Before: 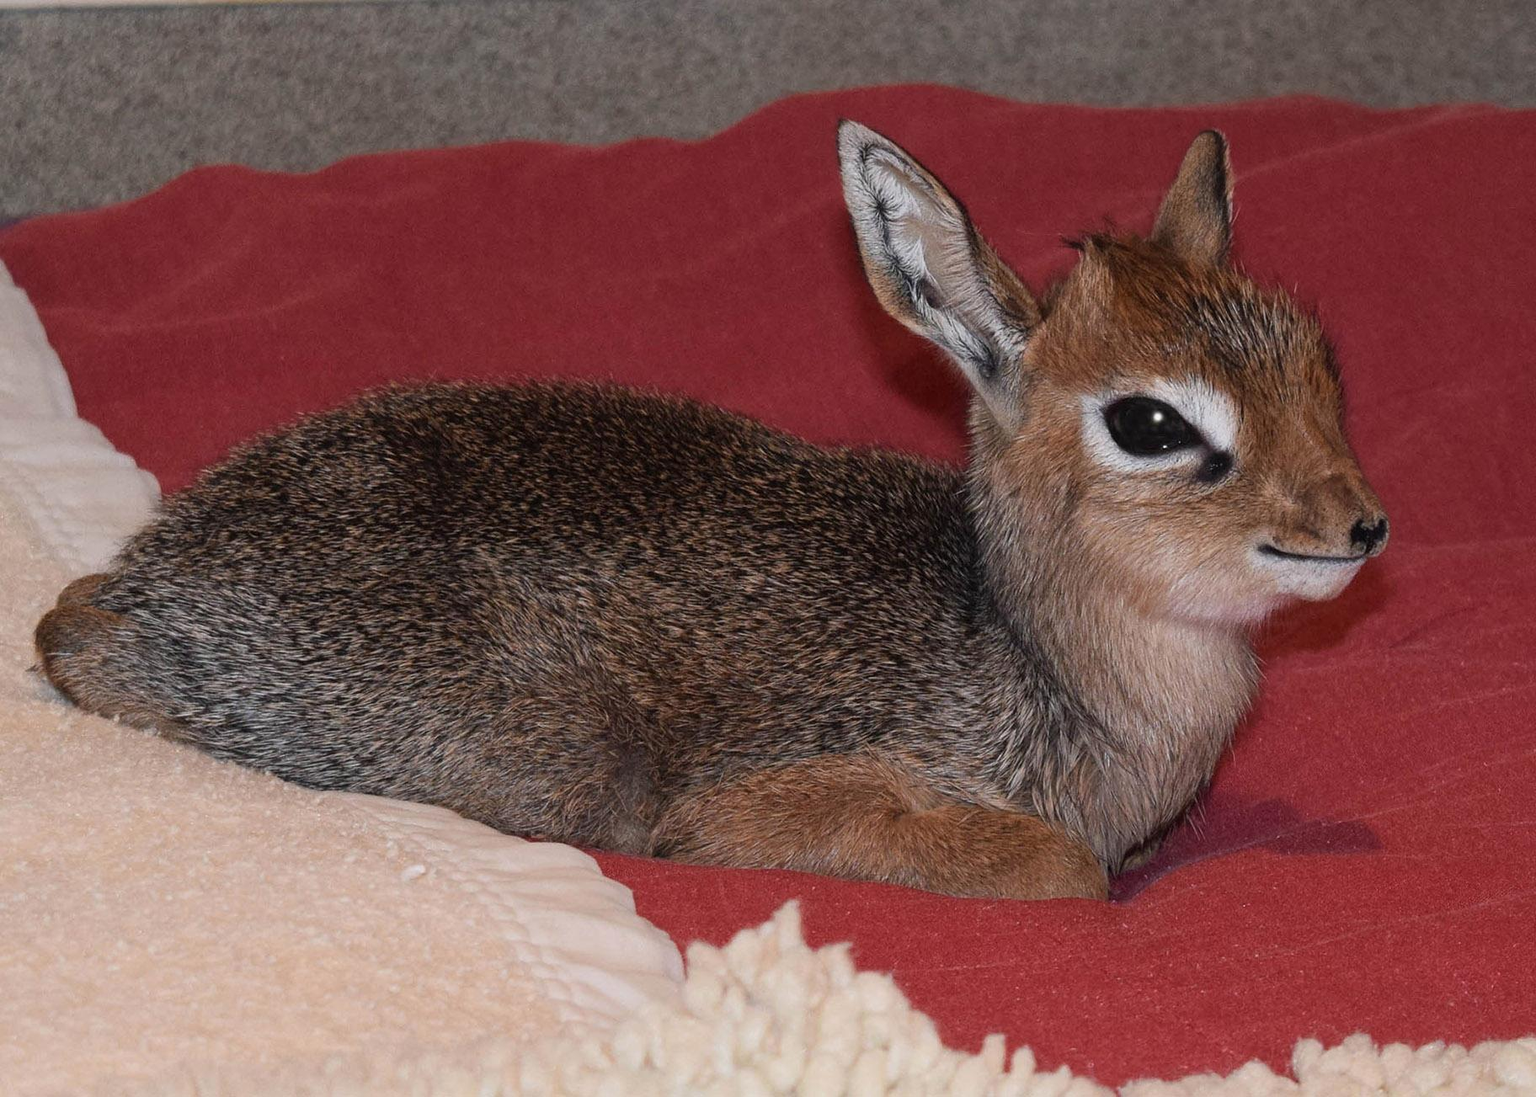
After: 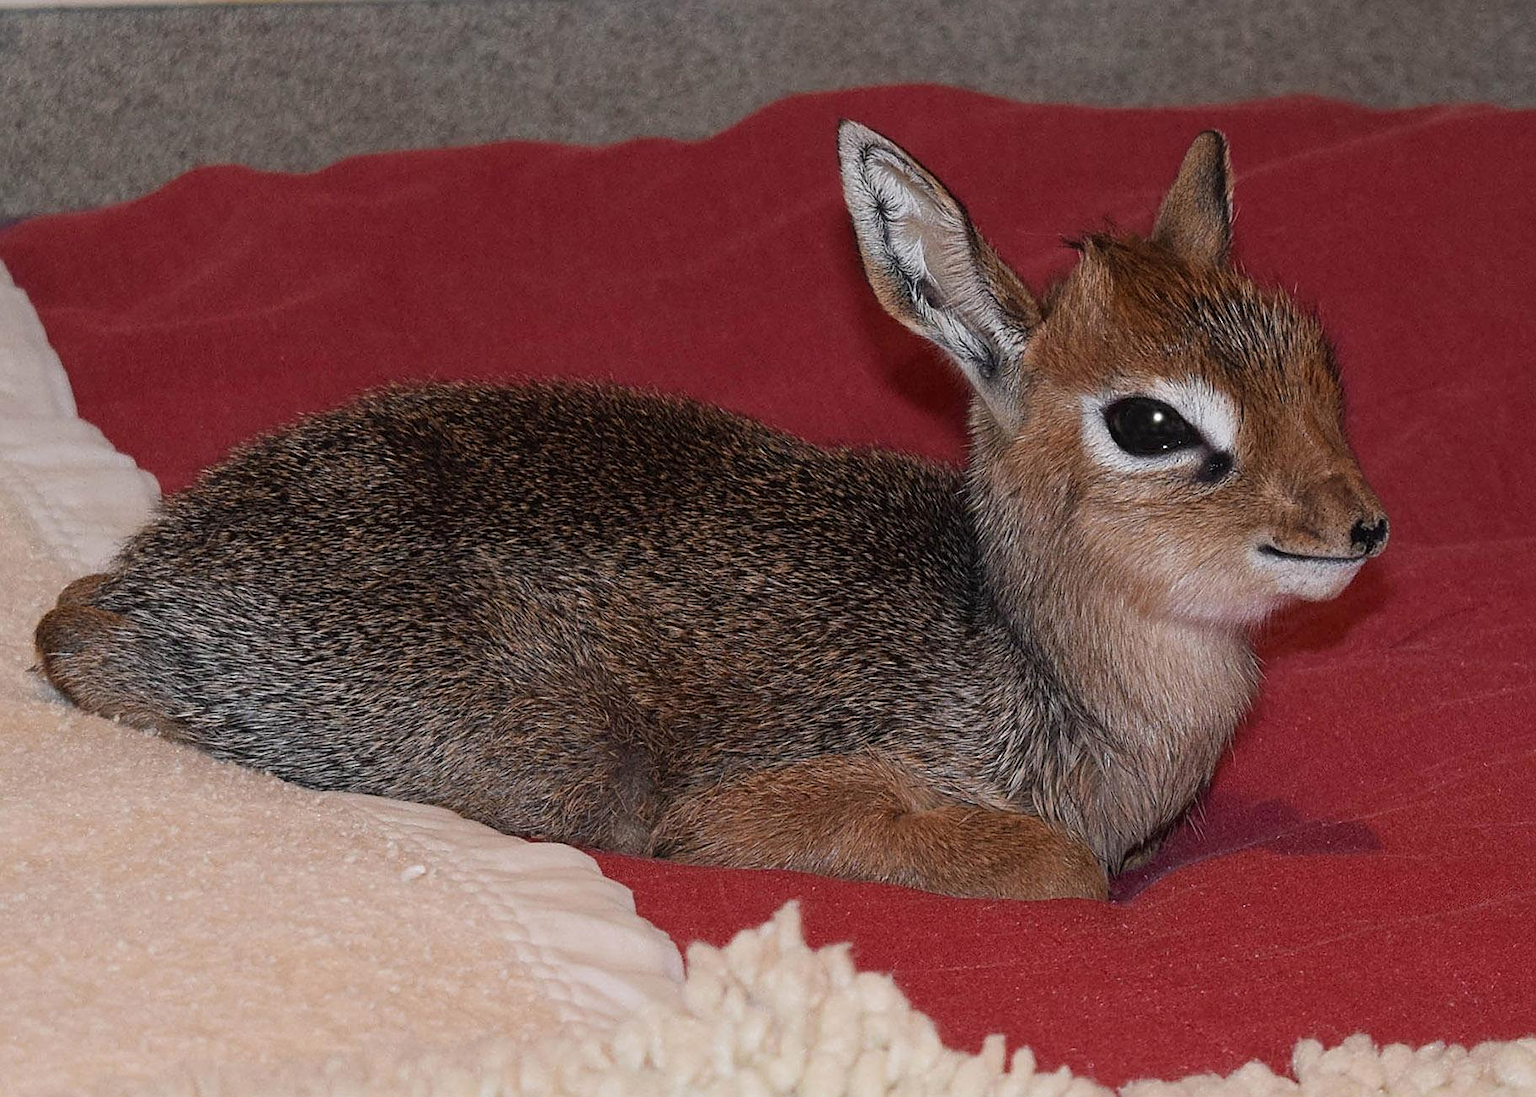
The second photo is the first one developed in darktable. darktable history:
sharpen: on, module defaults
color zones: curves: ch0 [(0, 0.444) (0.143, 0.442) (0.286, 0.441) (0.429, 0.441) (0.571, 0.441) (0.714, 0.441) (0.857, 0.442) (1, 0.444)]
color balance rgb: perceptual saturation grading › global saturation 0.117%
